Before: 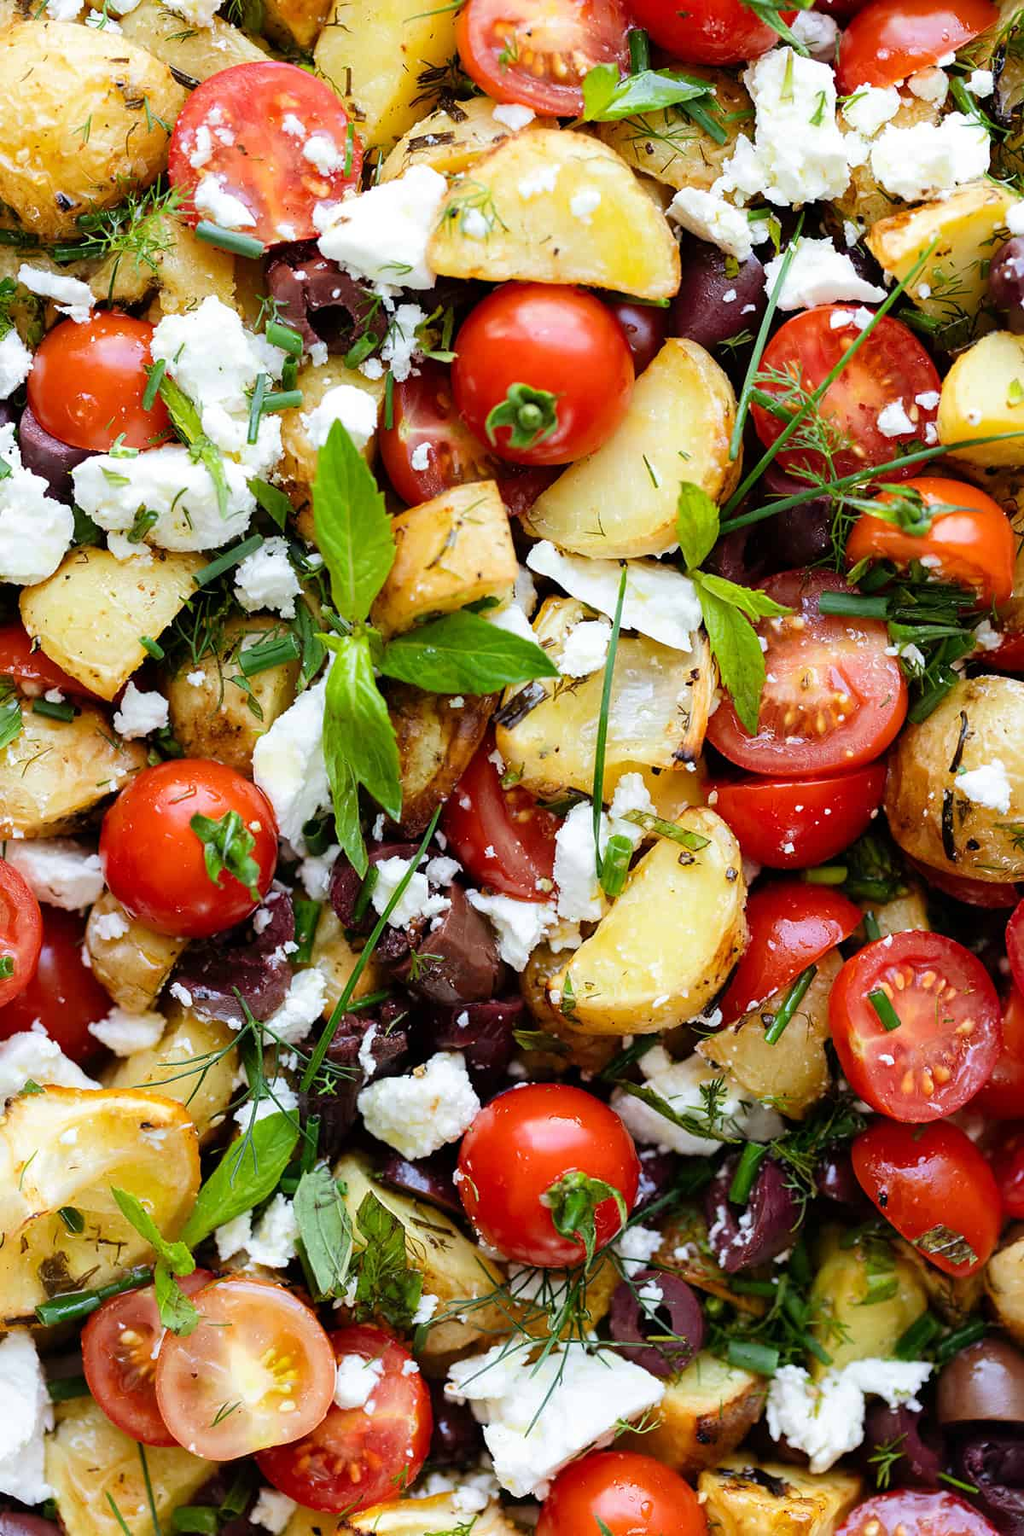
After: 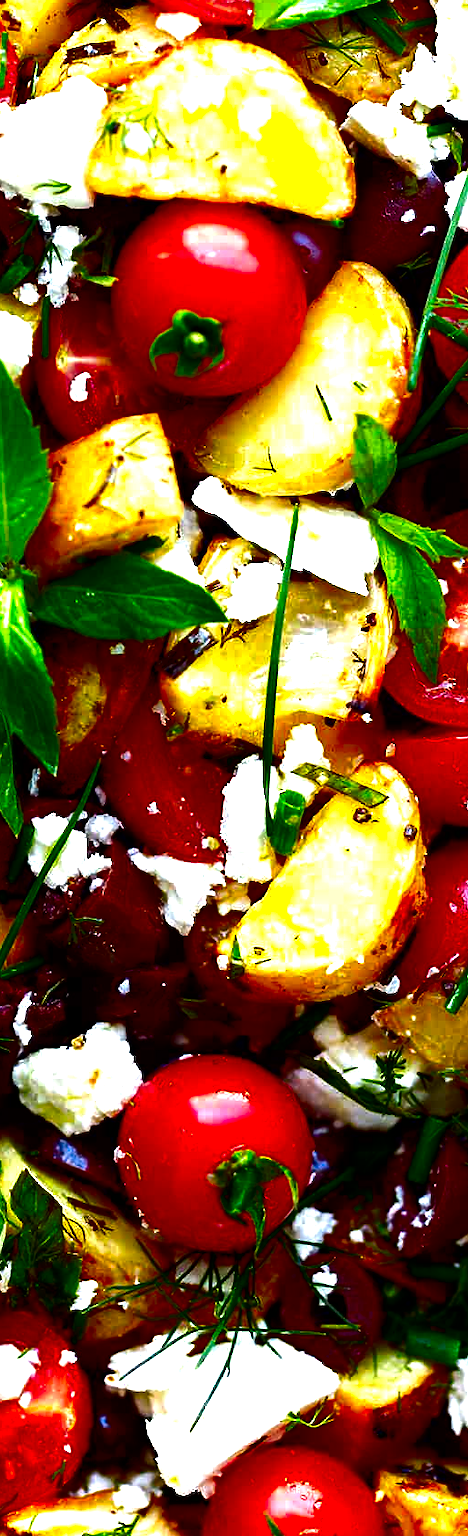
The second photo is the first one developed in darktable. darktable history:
tone equalizer: -8 EV -0.768 EV, -7 EV -0.738 EV, -6 EV -0.632 EV, -5 EV -0.371 EV, -3 EV 0.389 EV, -2 EV 0.6 EV, -1 EV 0.675 EV, +0 EV 0.74 EV
contrast brightness saturation: brightness -0.99, saturation 0.996
crop: left 33.896%, top 6.059%, right 23.137%
